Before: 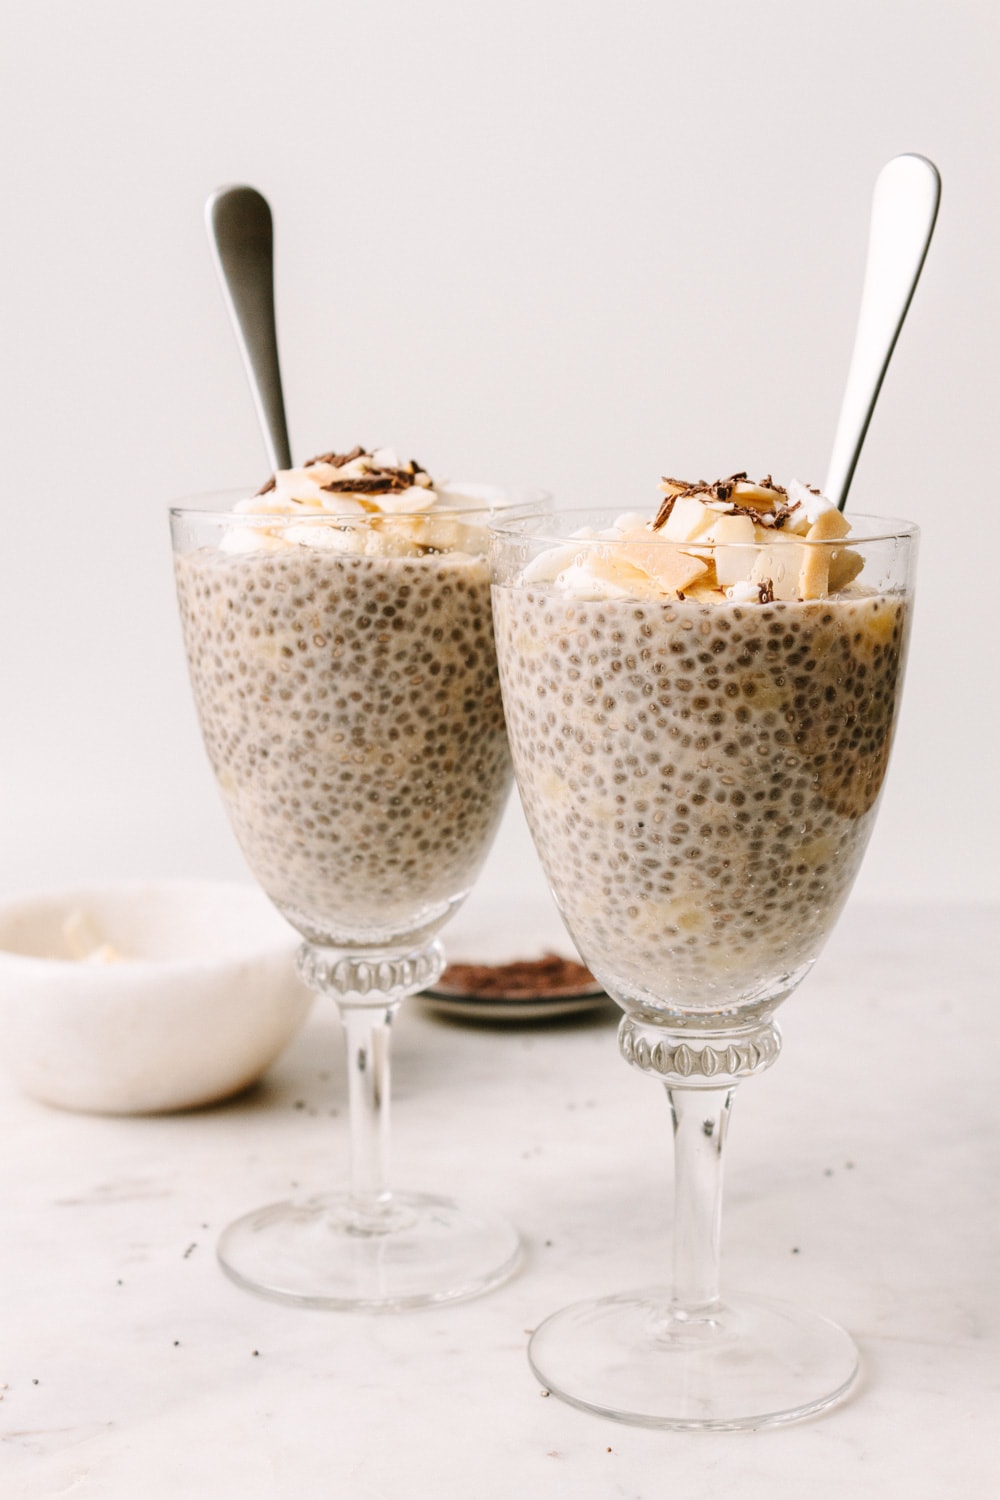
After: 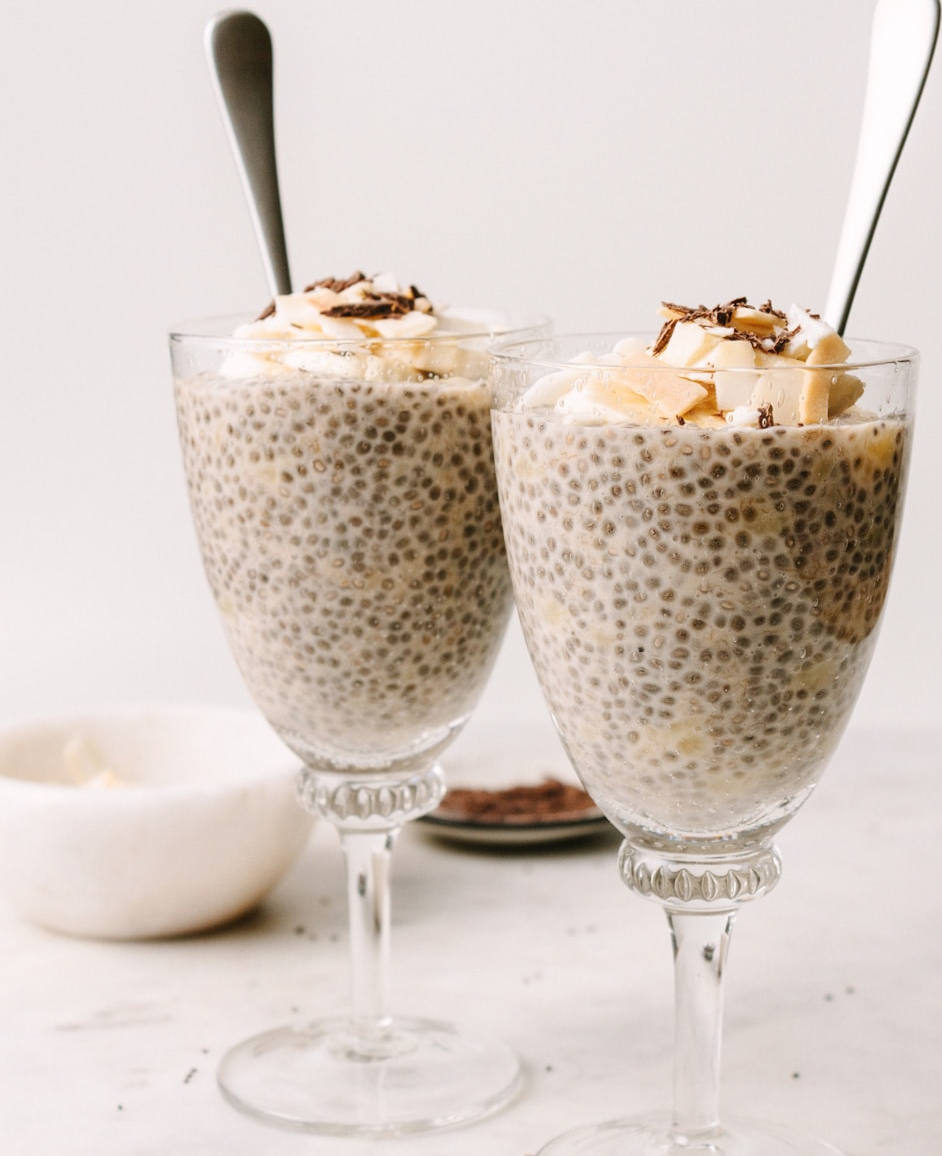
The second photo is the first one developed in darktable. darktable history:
crop and rotate: angle 0.03°, top 11.643%, right 5.651%, bottom 11.189%
contrast brightness saturation: saturation -0.05
